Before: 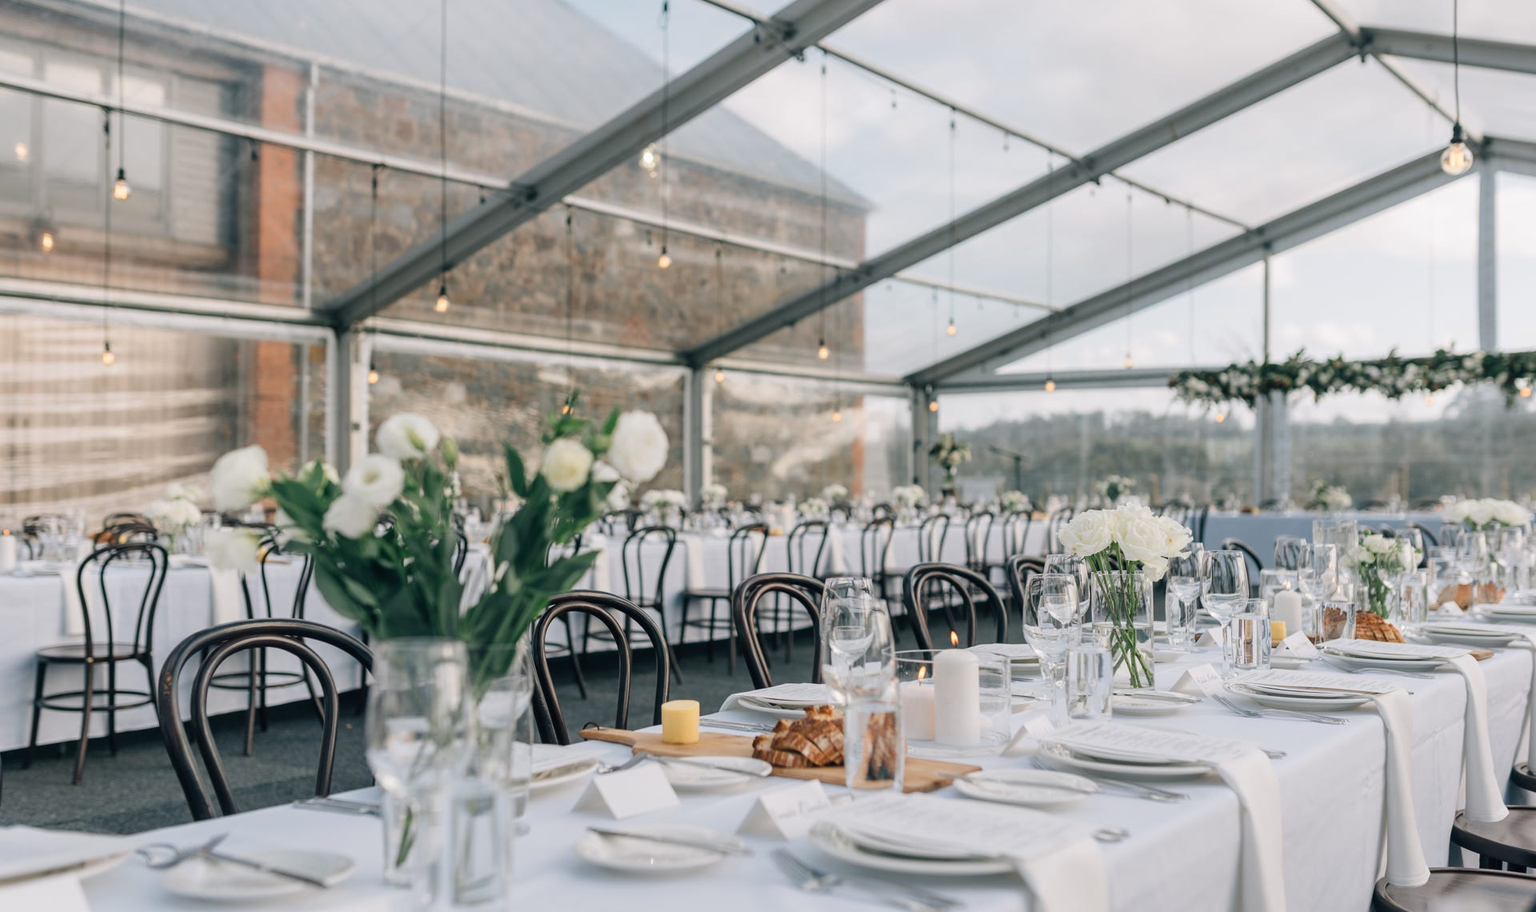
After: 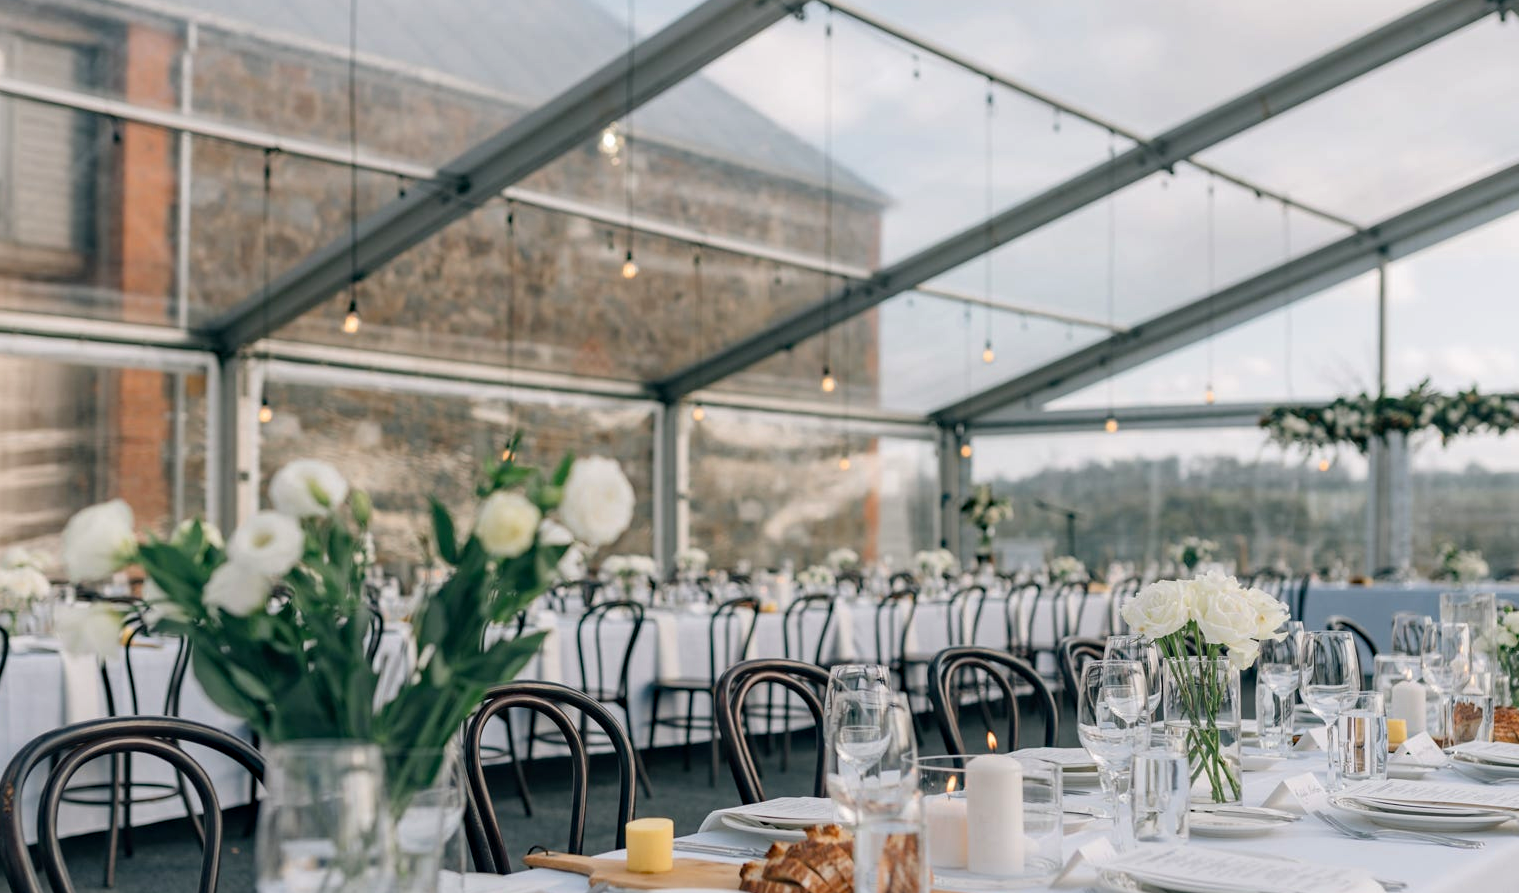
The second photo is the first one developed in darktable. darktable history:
haze removal: compatibility mode true, adaptive false
crop and rotate: left 10.48%, top 5.069%, right 10.366%, bottom 16.517%
